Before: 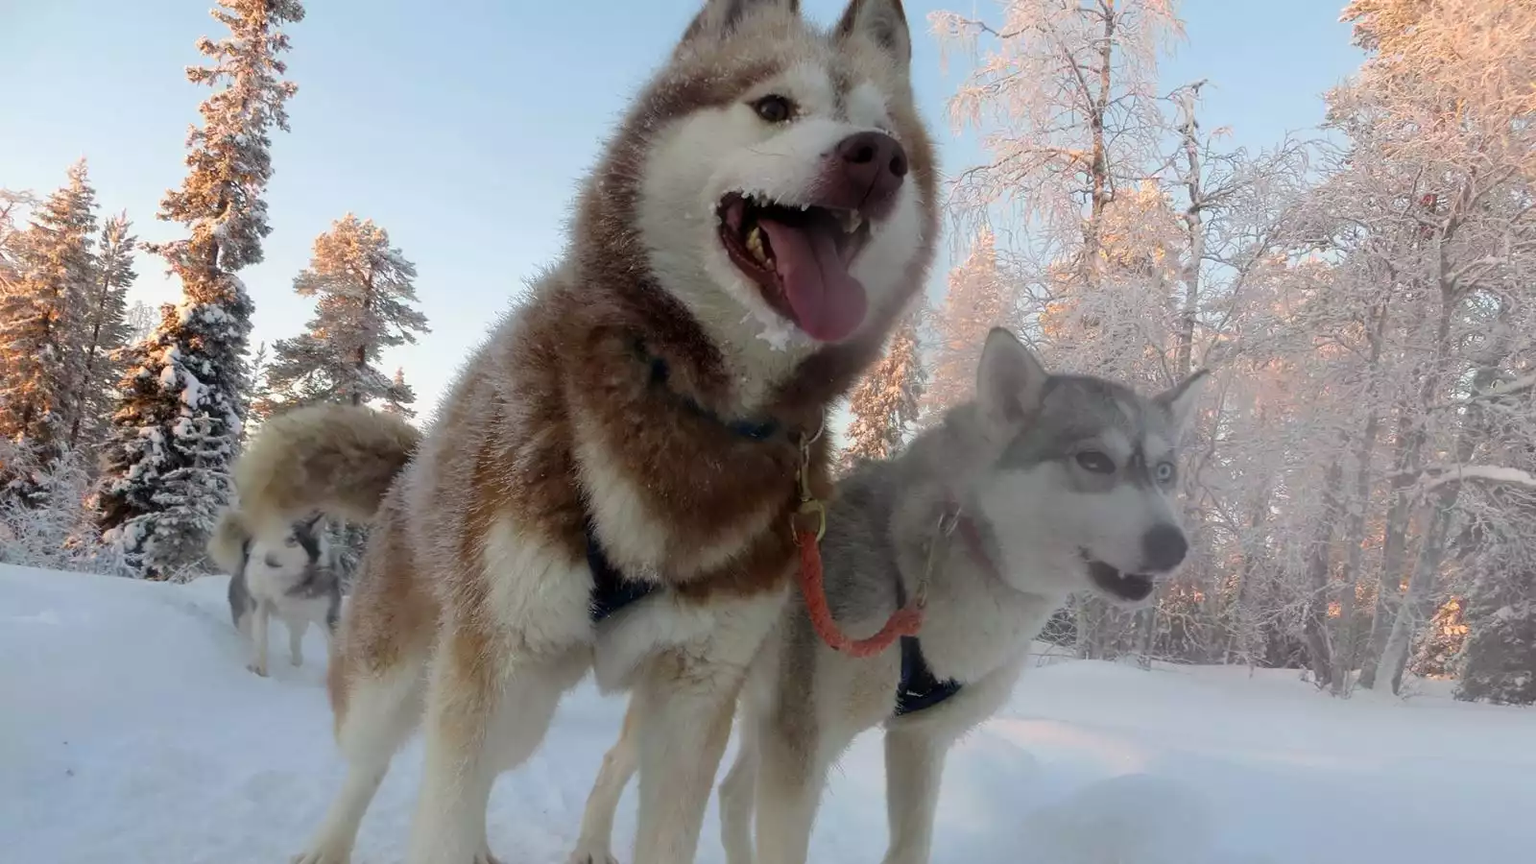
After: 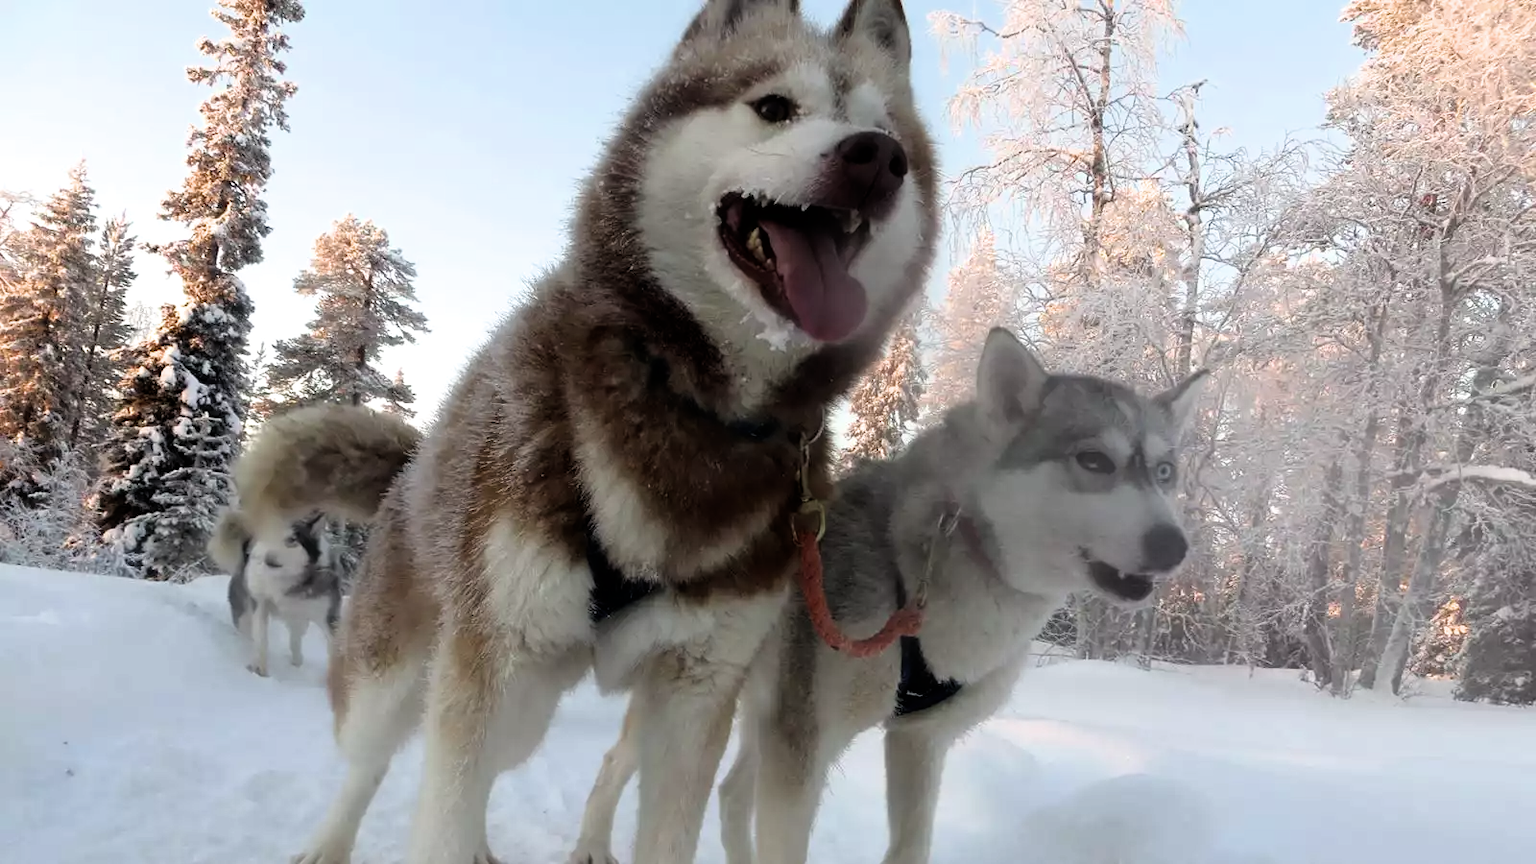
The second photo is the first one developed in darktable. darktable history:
contrast brightness saturation: saturation -0.1
filmic rgb: white relative exposure 2.2 EV, hardness 6.97
